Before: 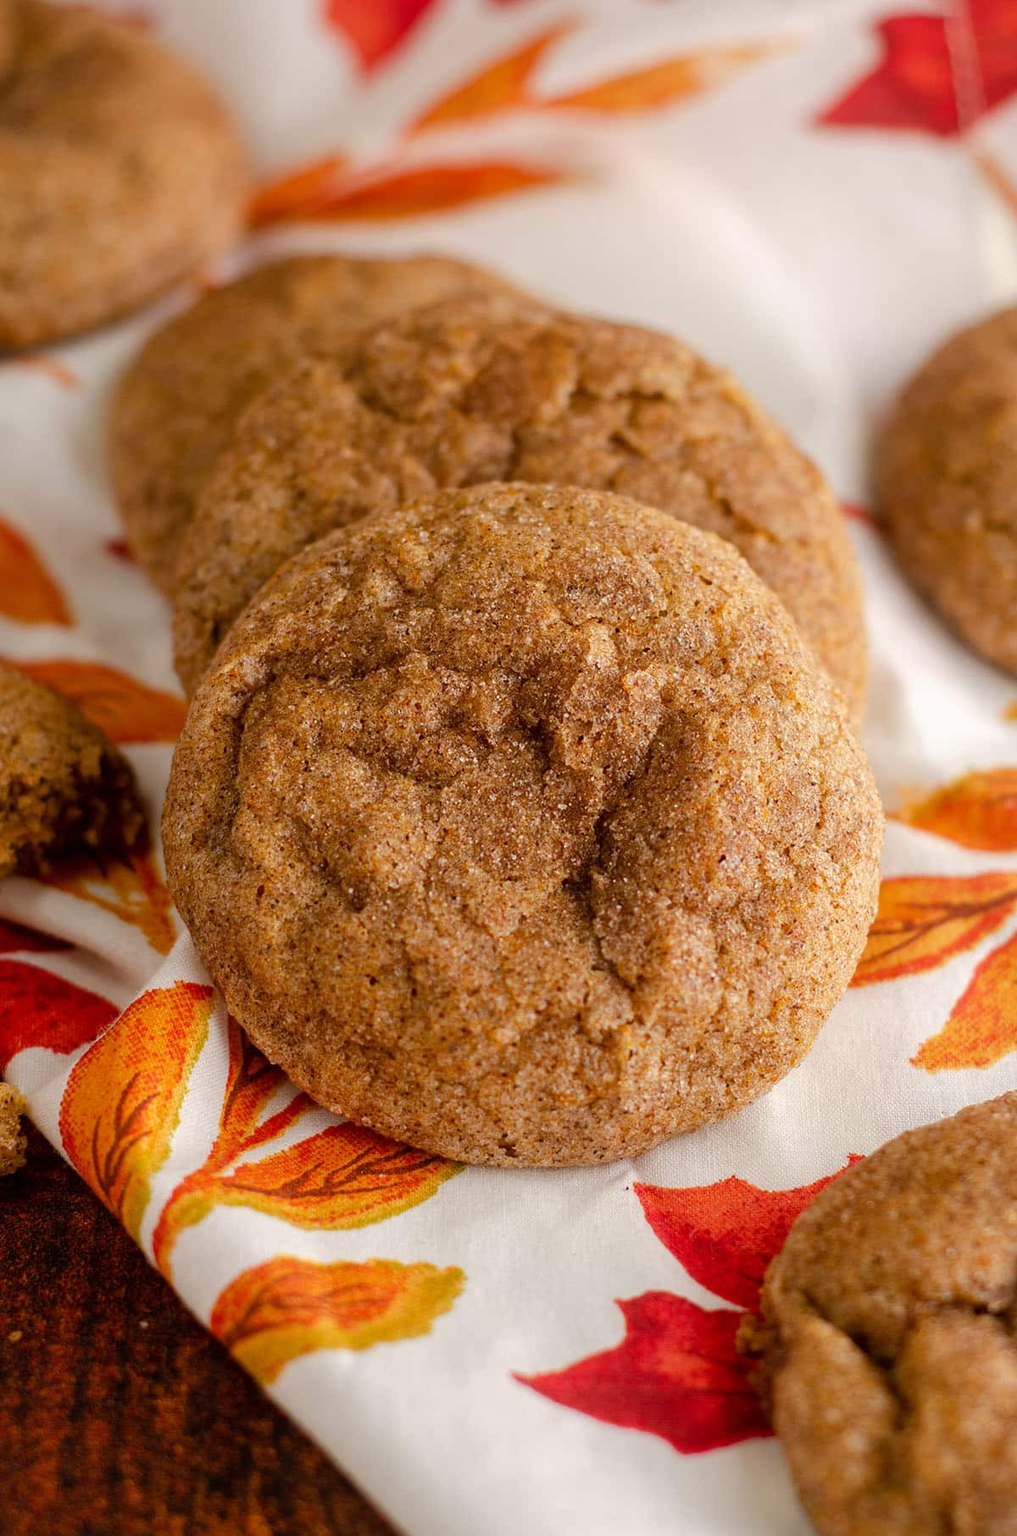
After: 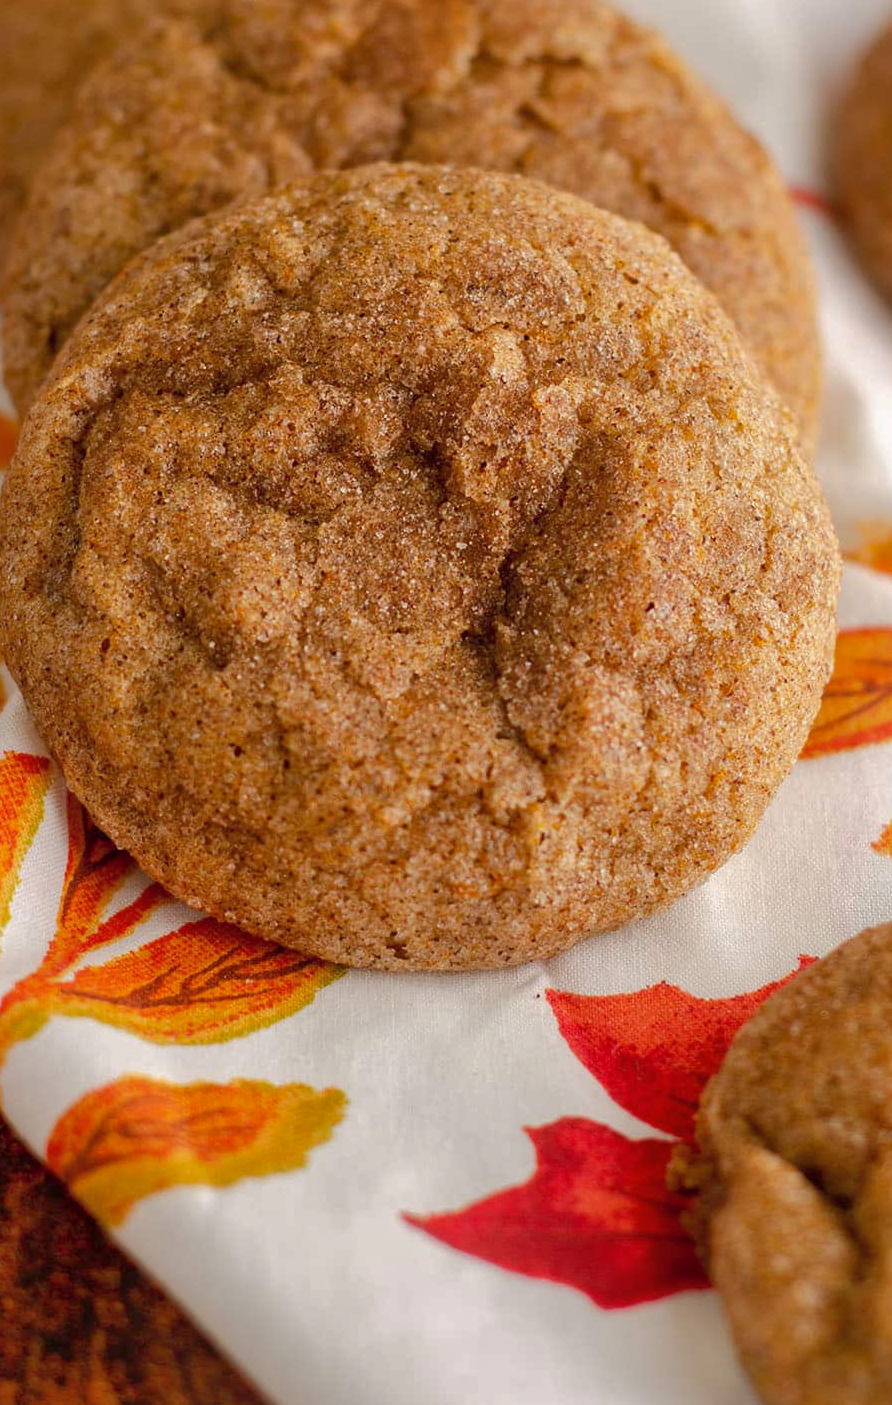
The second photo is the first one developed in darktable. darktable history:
shadows and highlights: on, module defaults
crop: left 16.839%, top 22.457%, right 8.808%
